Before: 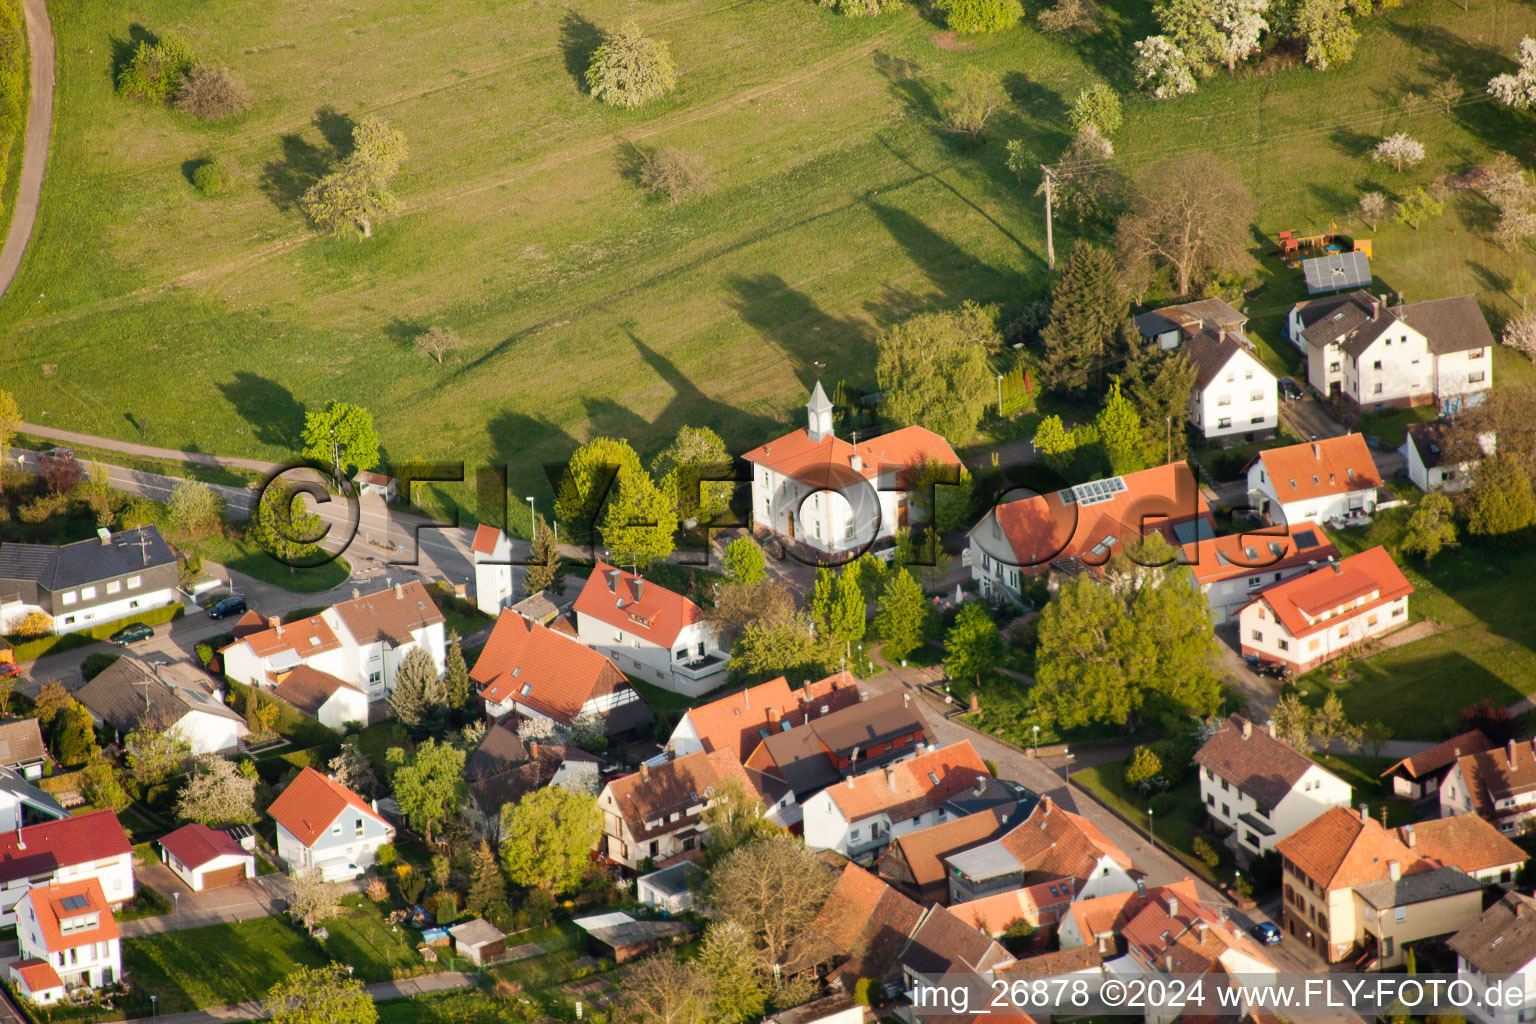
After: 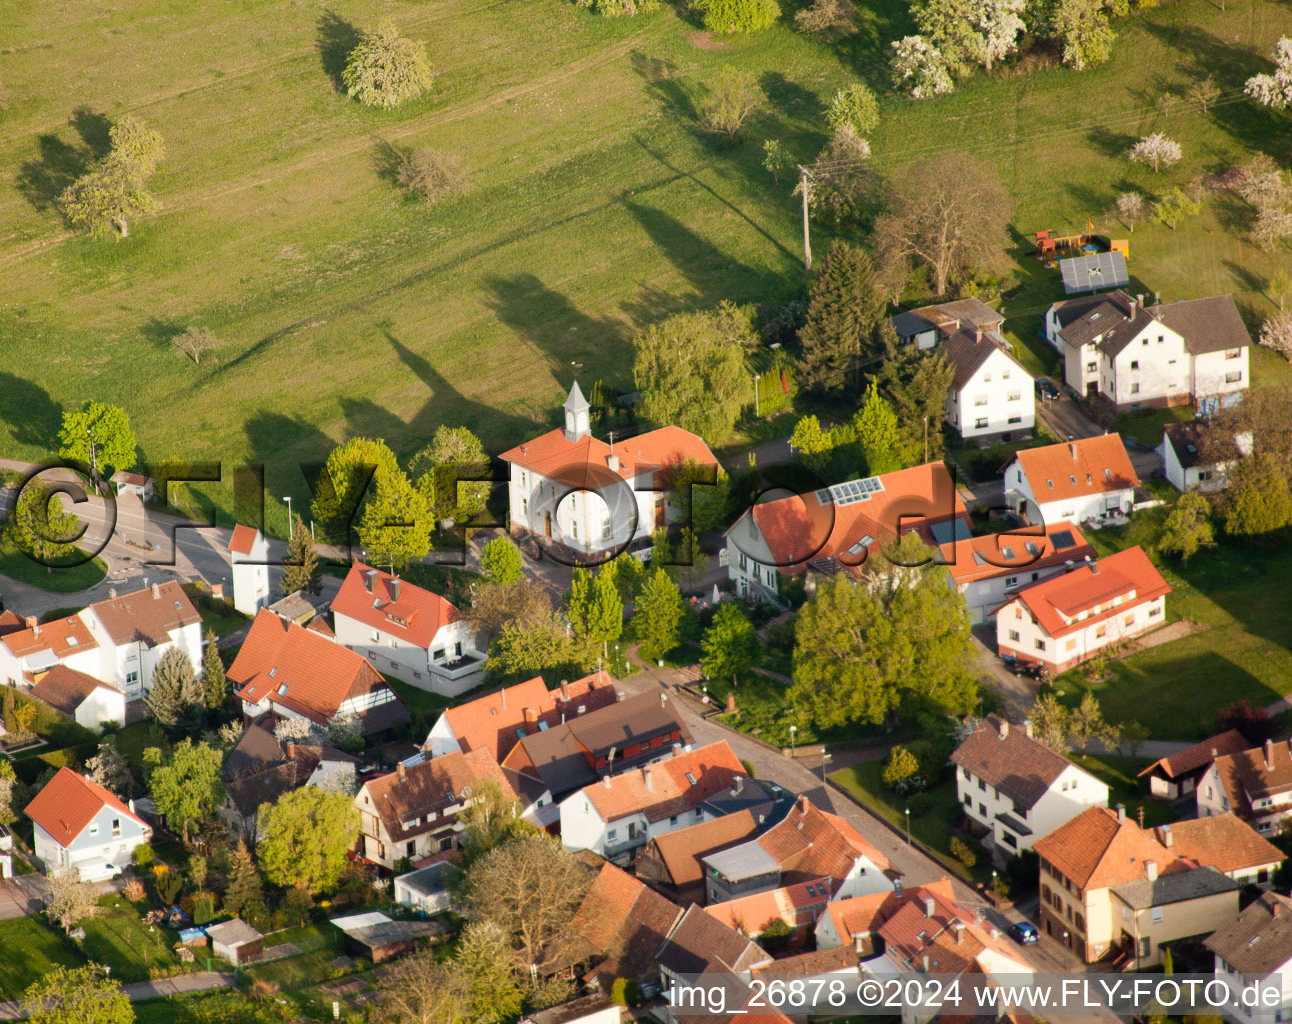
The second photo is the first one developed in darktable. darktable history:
crop: left 15.879%
